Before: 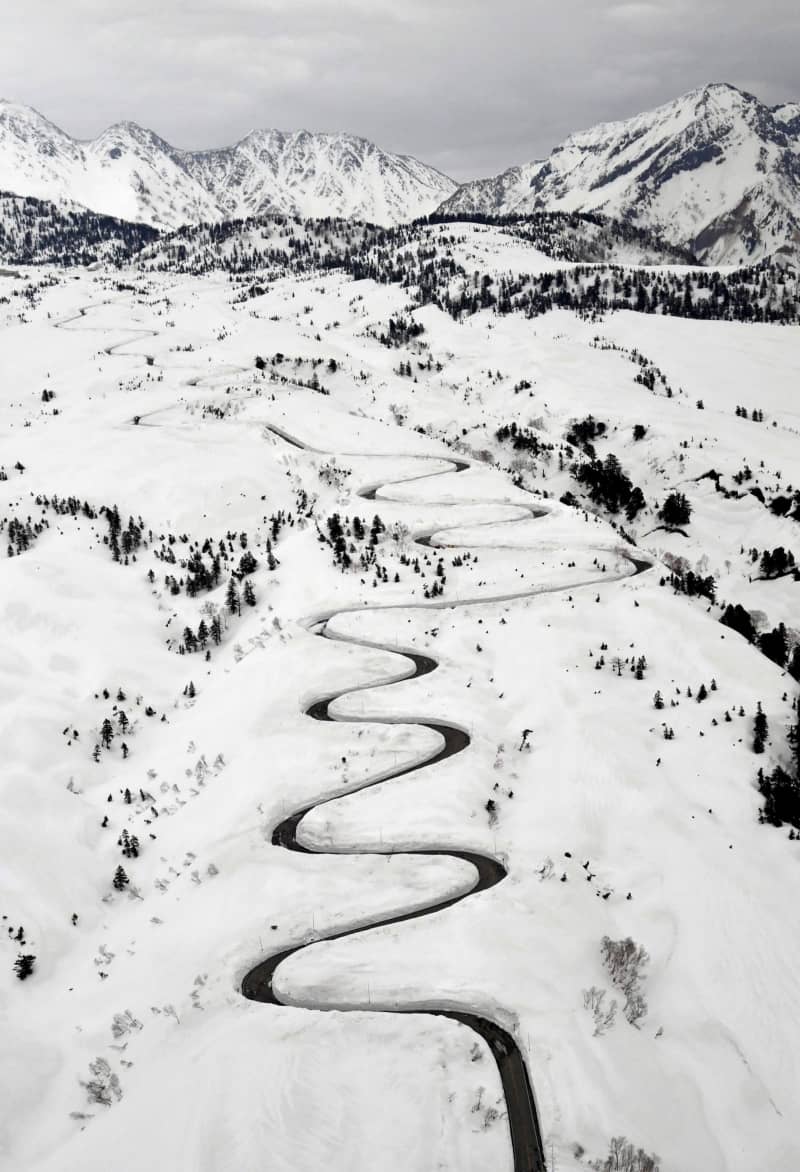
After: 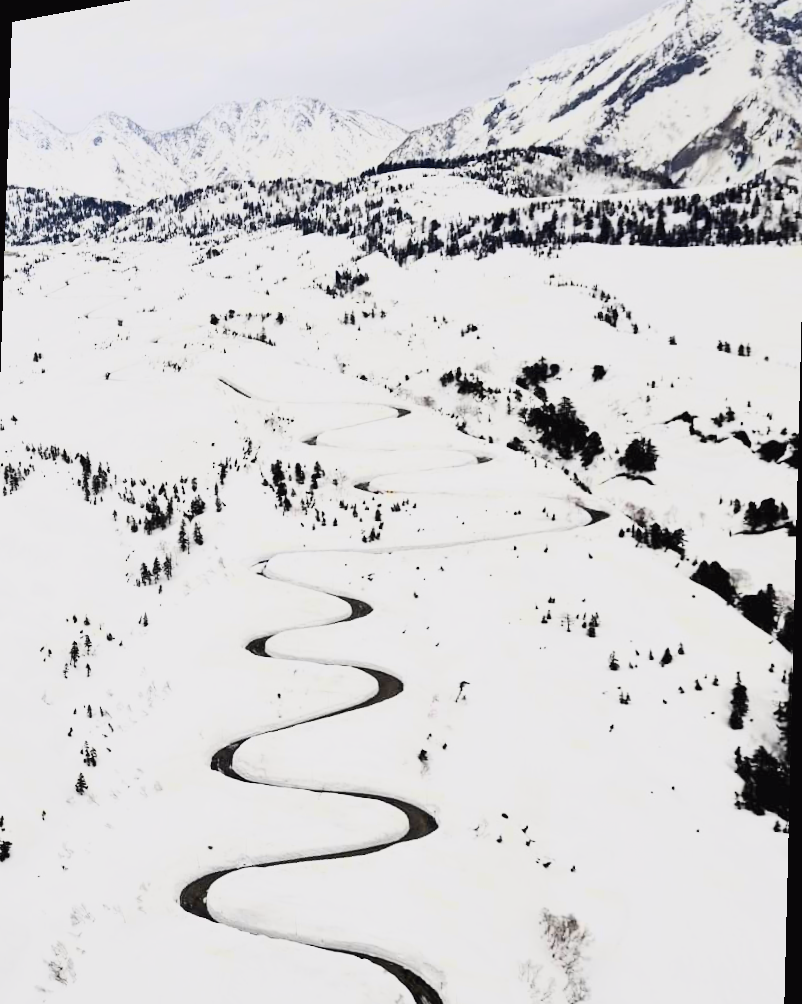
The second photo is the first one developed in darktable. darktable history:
contrast brightness saturation: contrast 0.2, brightness 0.16, saturation 0.22
tone curve: curves: ch0 [(0, 0.021) (0.104, 0.093) (0.236, 0.234) (0.456, 0.566) (0.647, 0.78) (0.864, 0.9) (1, 0.932)]; ch1 [(0, 0) (0.353, 0.344) (0.43, 0.401) (0.479, 0.476) (0.502, 0.504) (0.544, 0.534) (0.566, 0.566) (0.612, 0.621) (0.657, 0.679) (1, 1)]; ch2 [(0, 0) (0.34, 0.314) (0.434, 0.43) (0.5, 0.498) (0.528, 0.536) (0.56, 0.576) (0.595, 0.638) (0.644, 0.729) (1, 1)], color space Lab, independent channels, preserve colors none
rotate and perspective: rotation 1.69°, lens shift (vertical) -0.023, lens shift (horizontal) -0.291, crop left 0.025, crop right 0.988, crop top 0.092, crop bottom 0.842
